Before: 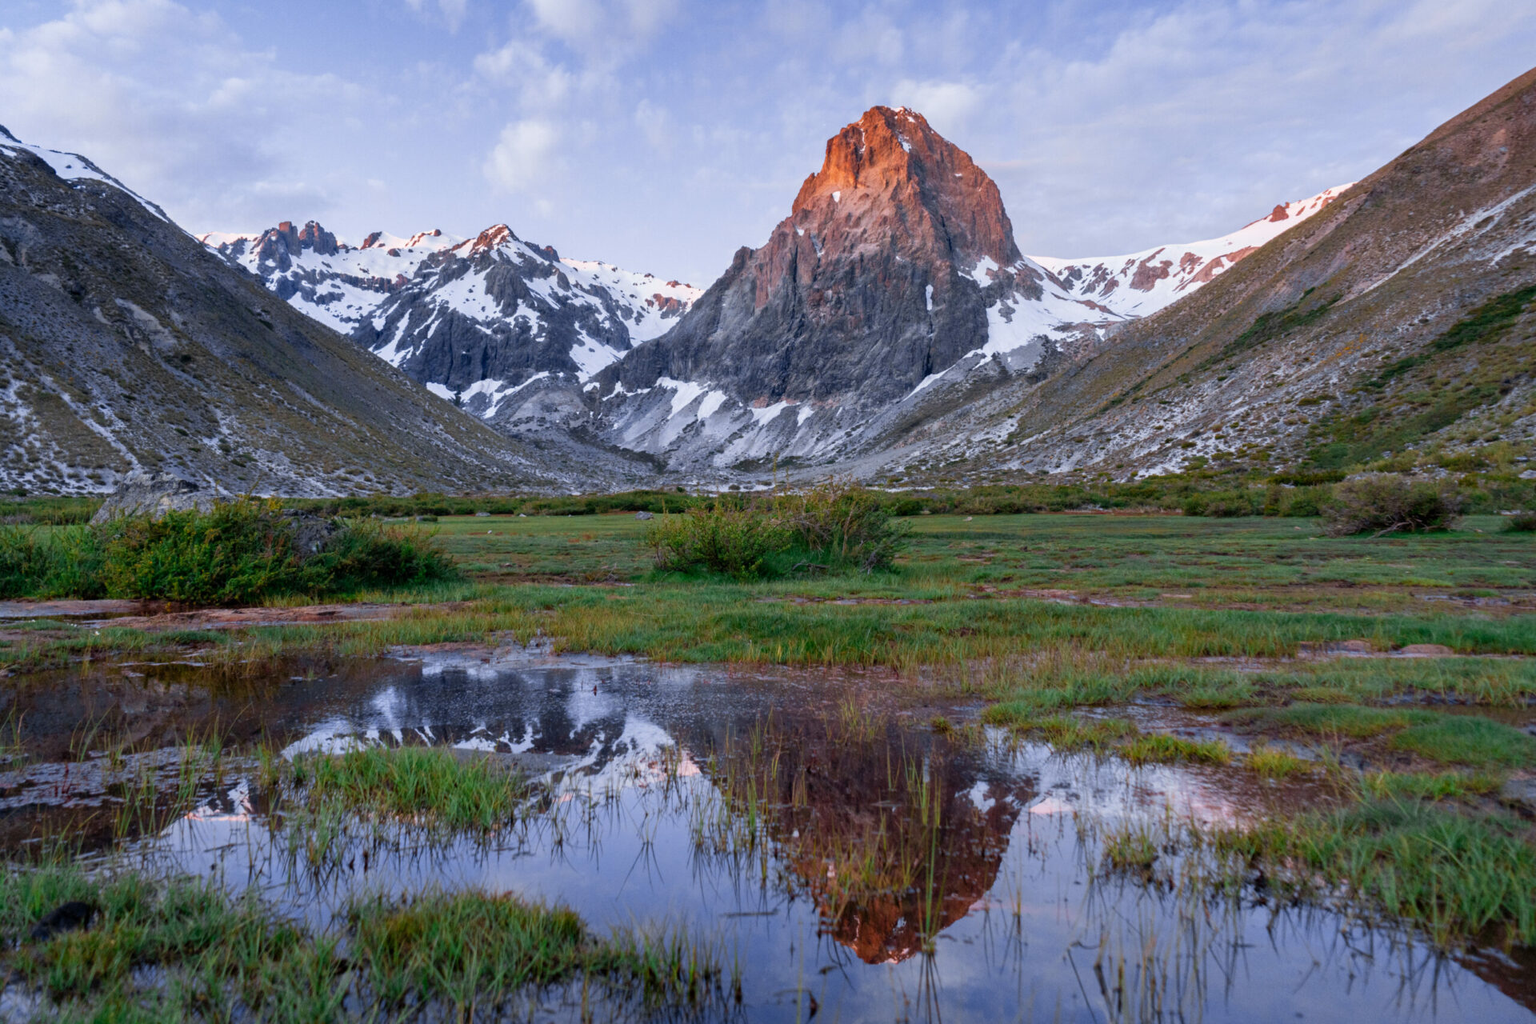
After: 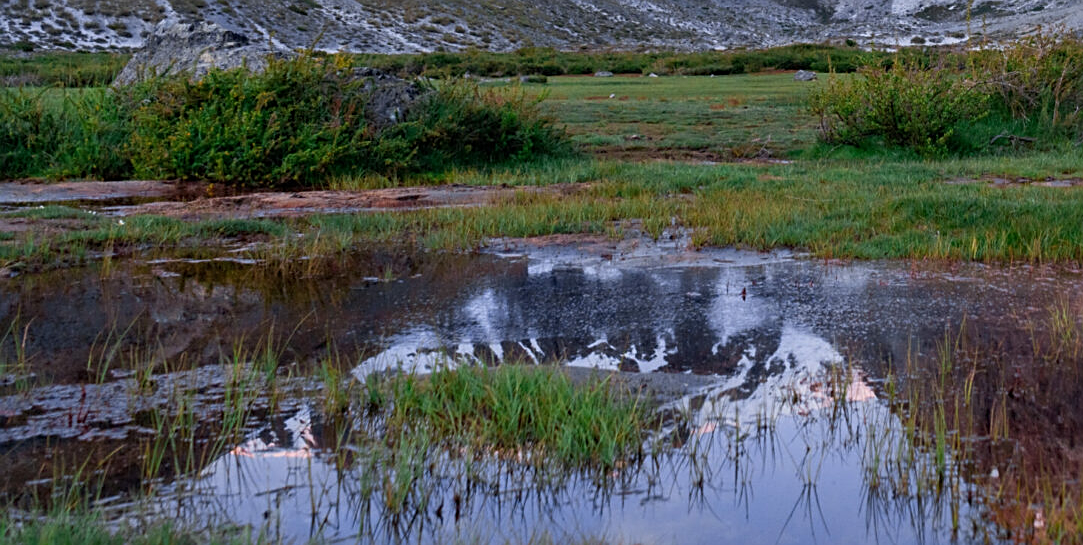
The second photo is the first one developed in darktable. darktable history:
crop: top 44.483%, right 43.593%, bottom 12.892%
tone equalizer: -8 EV 0.06 EV, smoothing diameter 25%, edges refinement/feathering 10, preserve details guided filter
sharpen: on, module defaults
